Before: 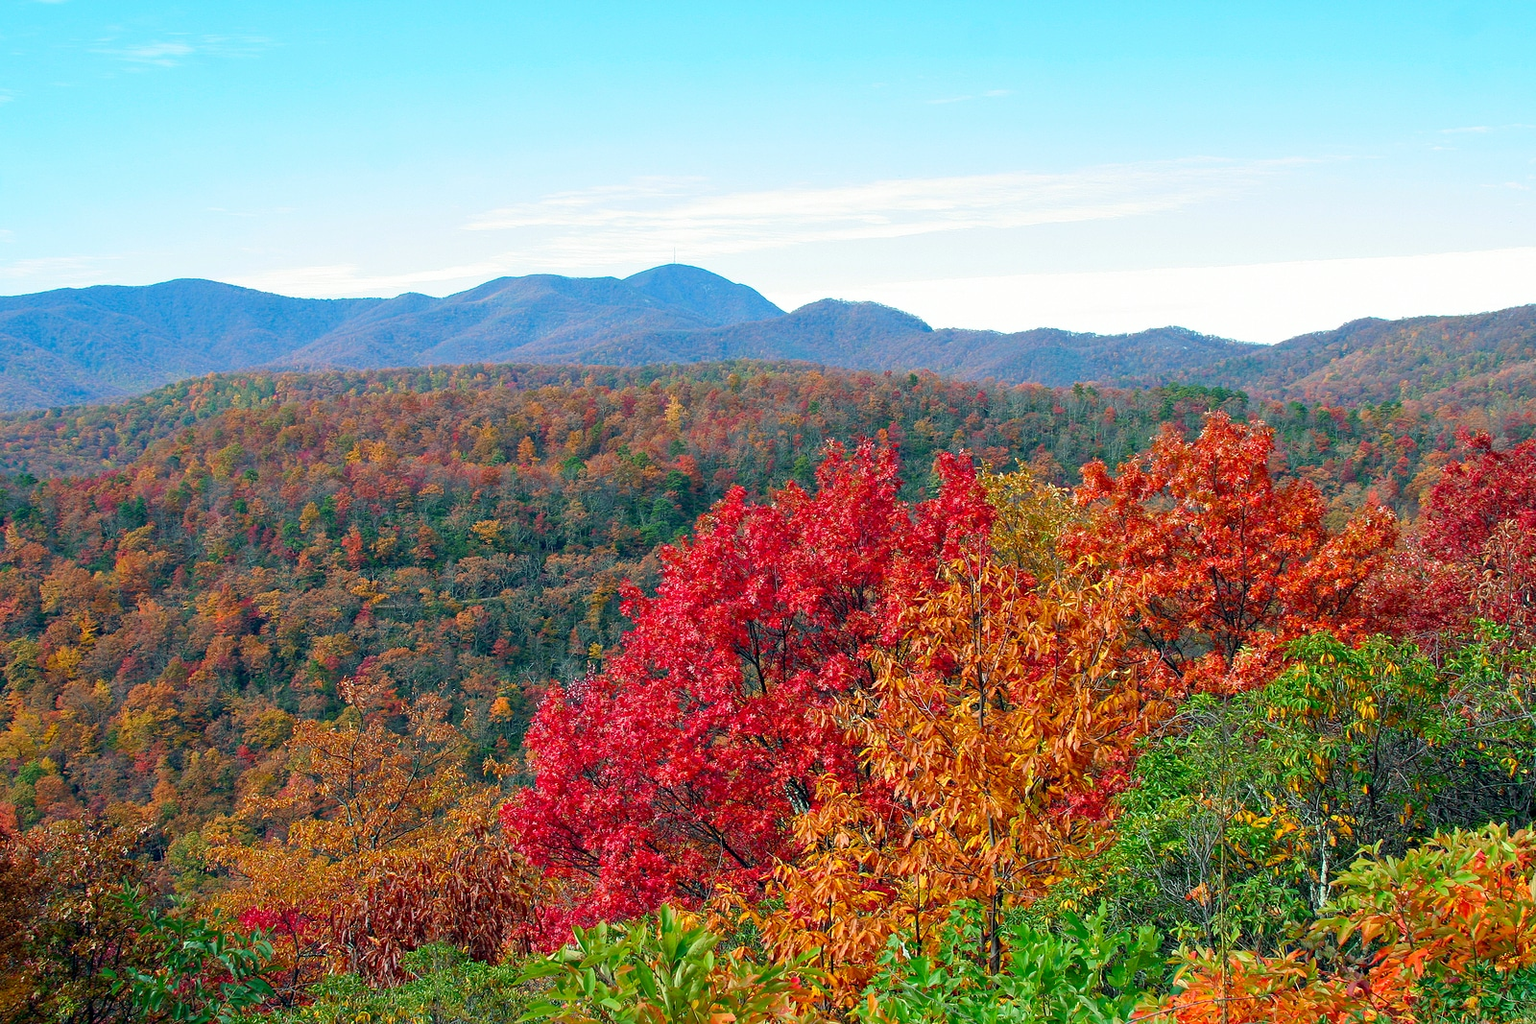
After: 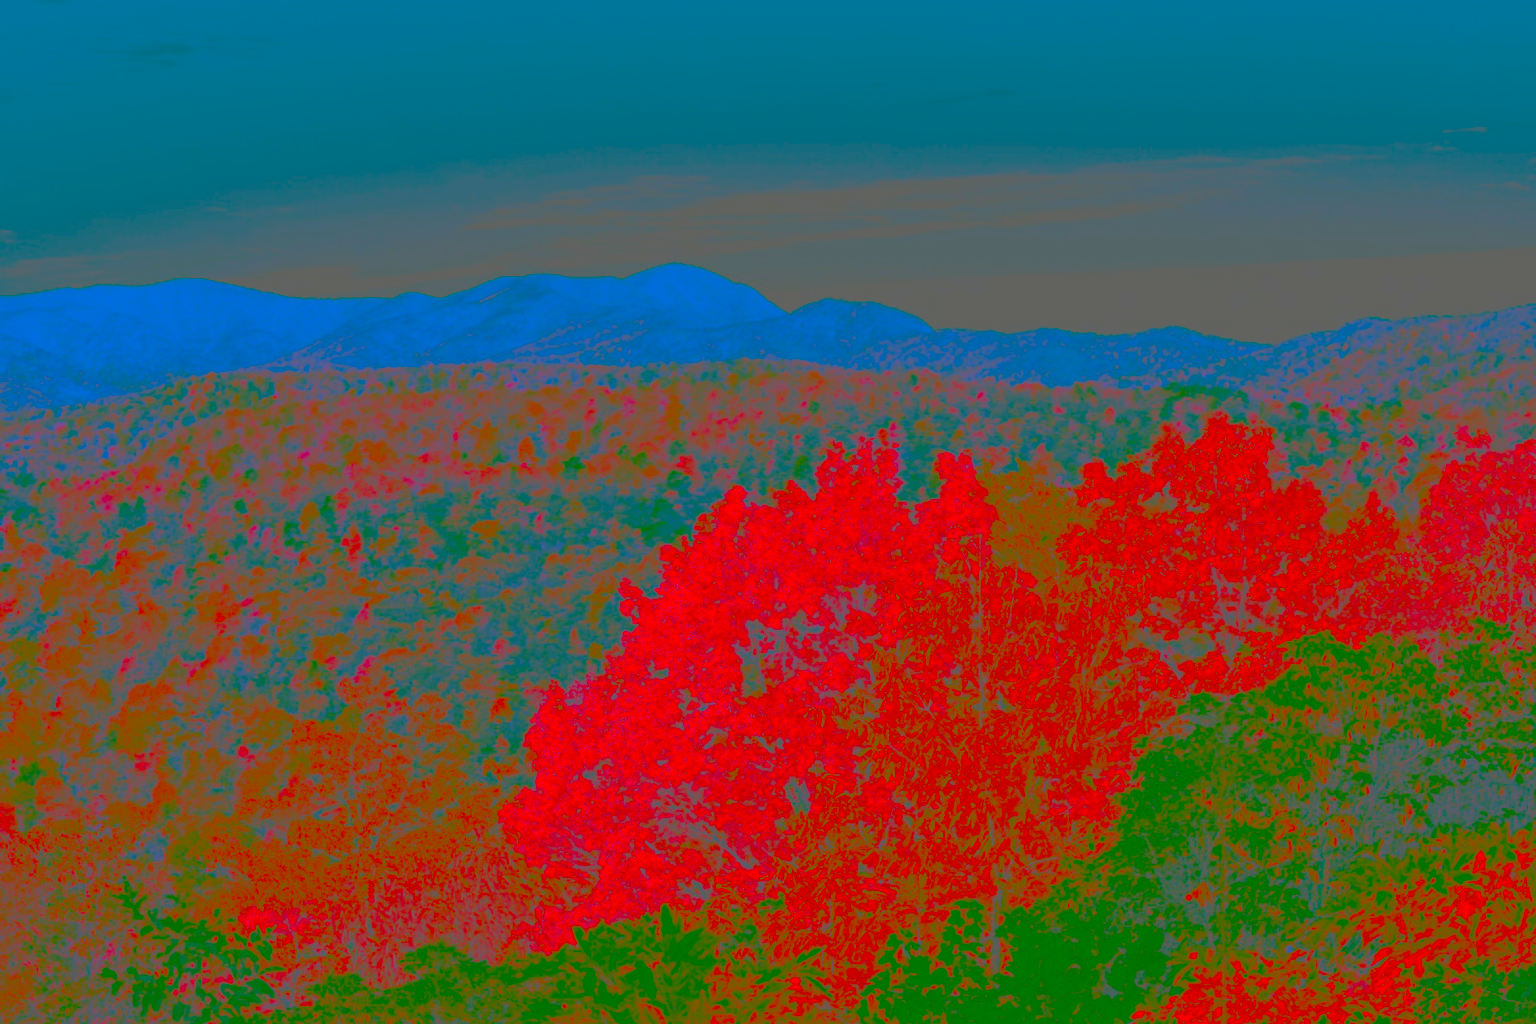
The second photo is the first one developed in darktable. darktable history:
sharpen: on, module defaults
contrast brightness saturation: contrast -0.973, brightness -0.159, saturation 0.747
